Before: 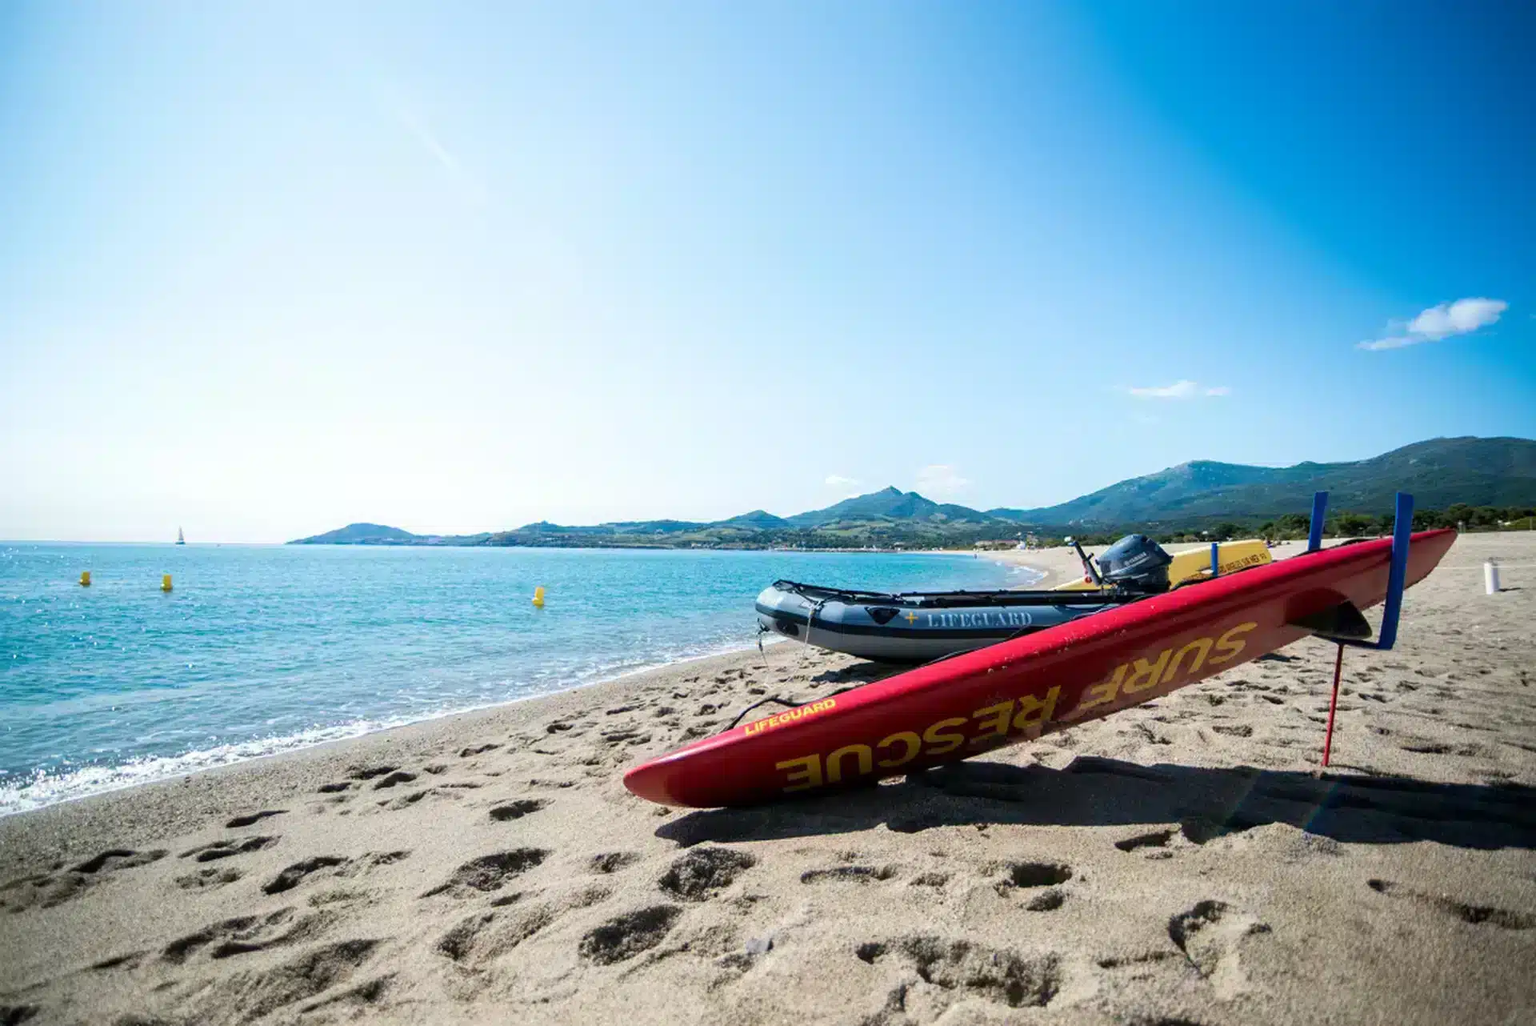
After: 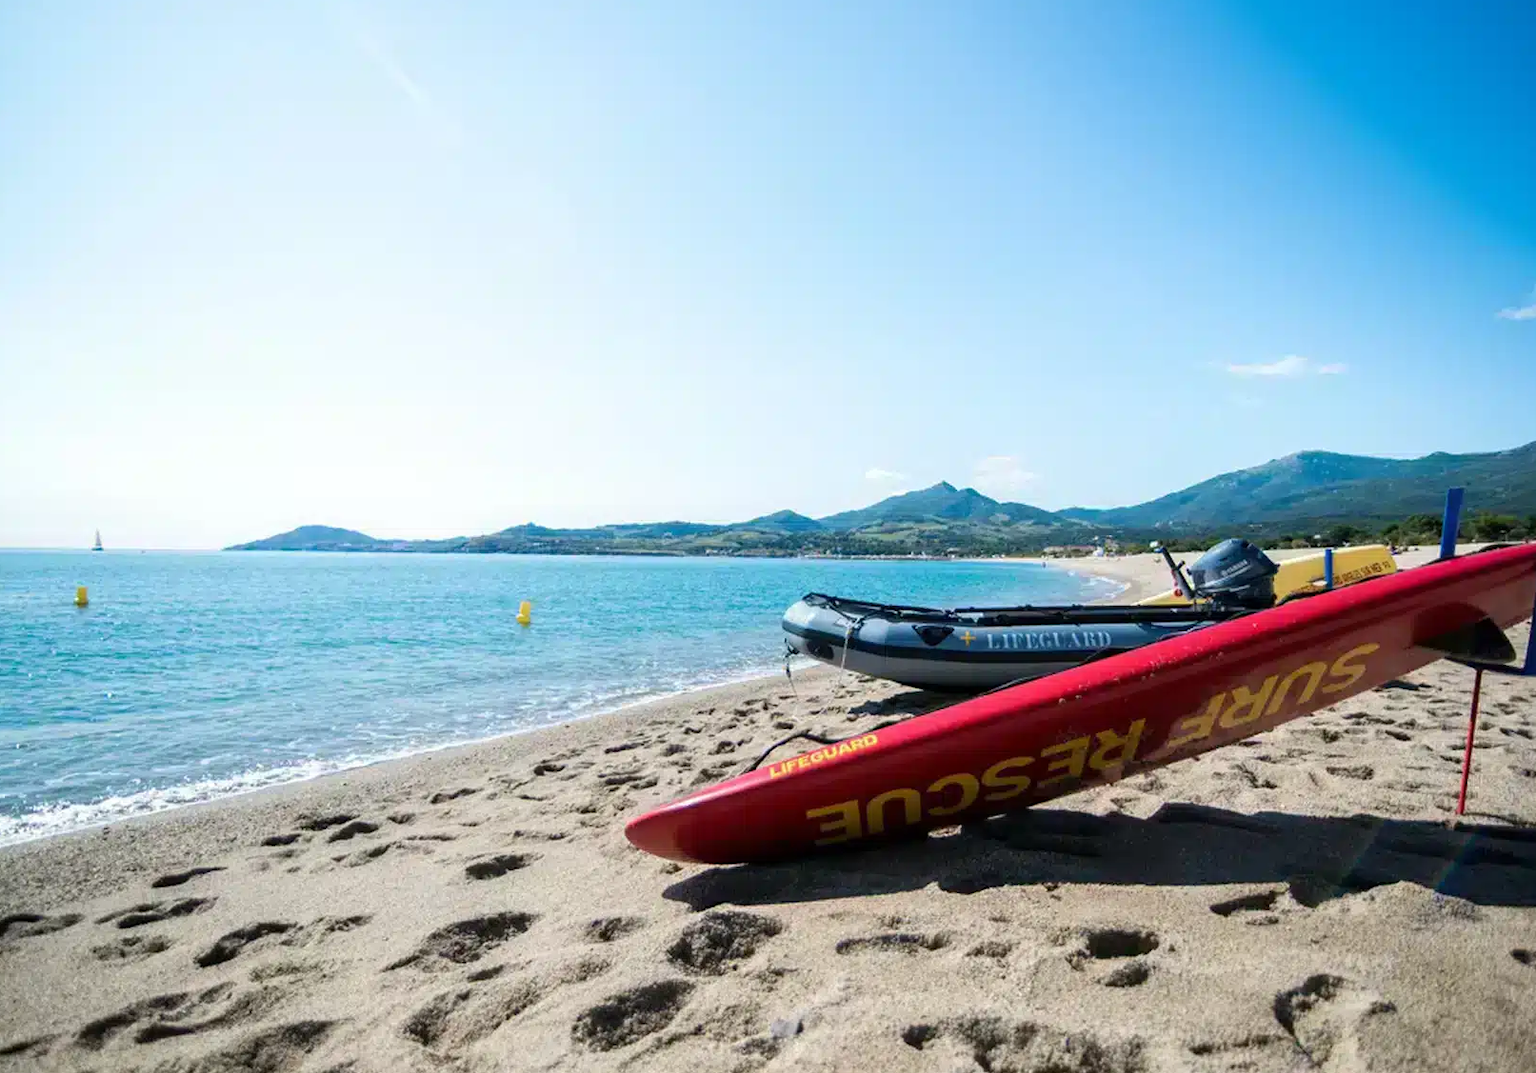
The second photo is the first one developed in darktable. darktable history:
crop: left 6.411%, top 8.005%, right 9.549%, bottom 4.049%
